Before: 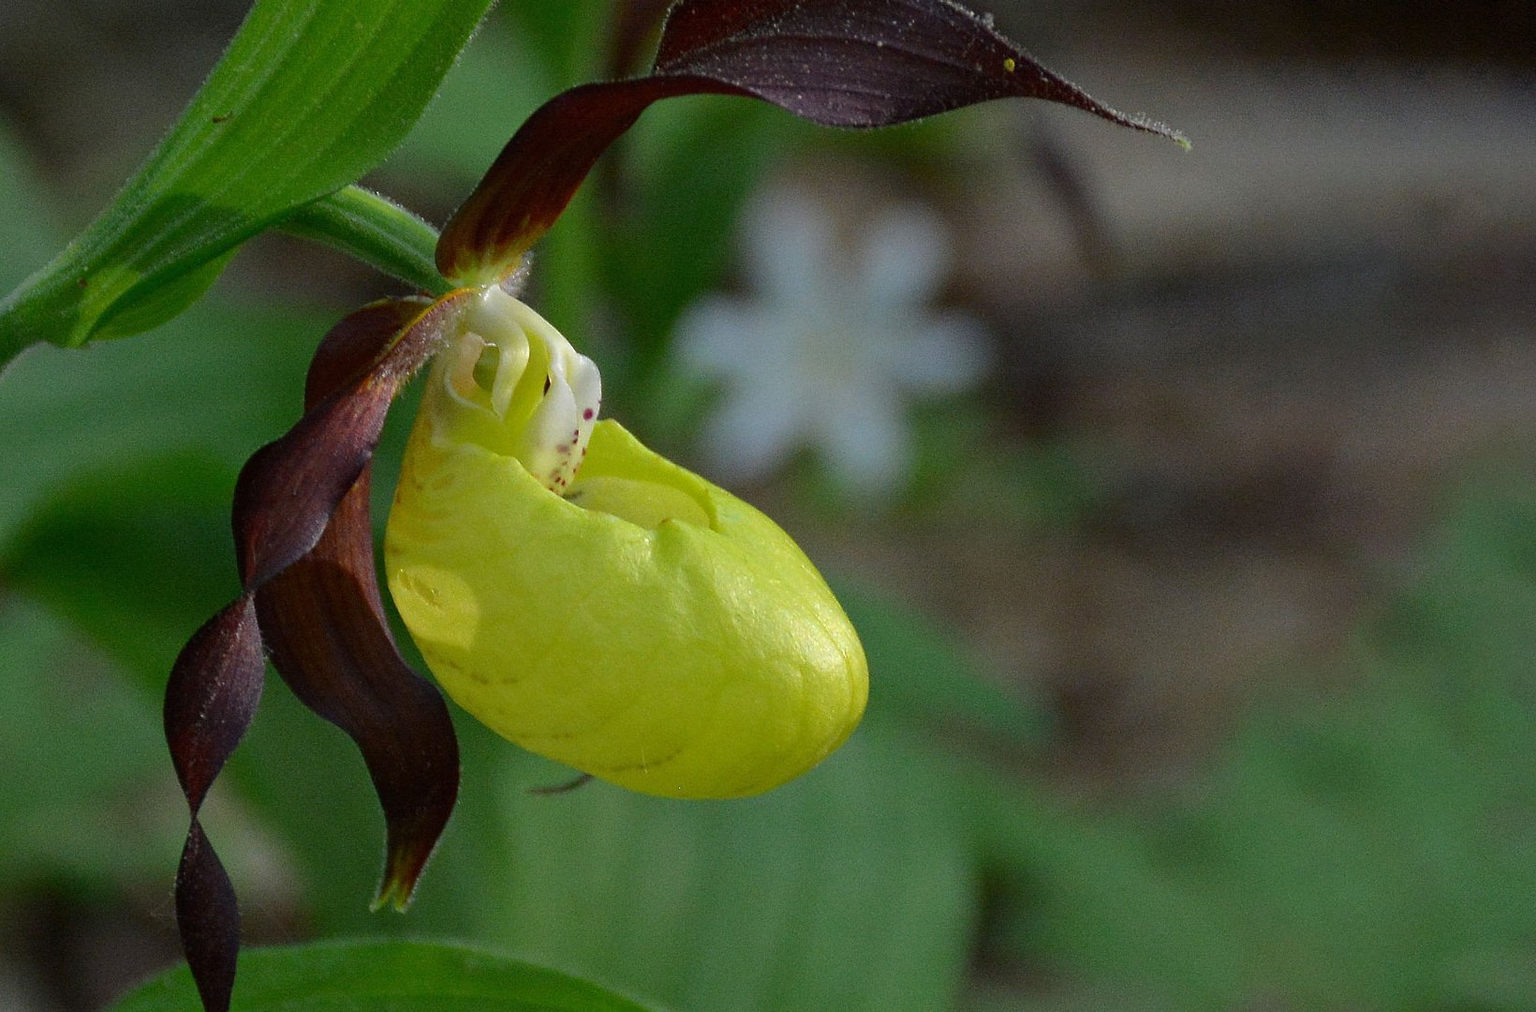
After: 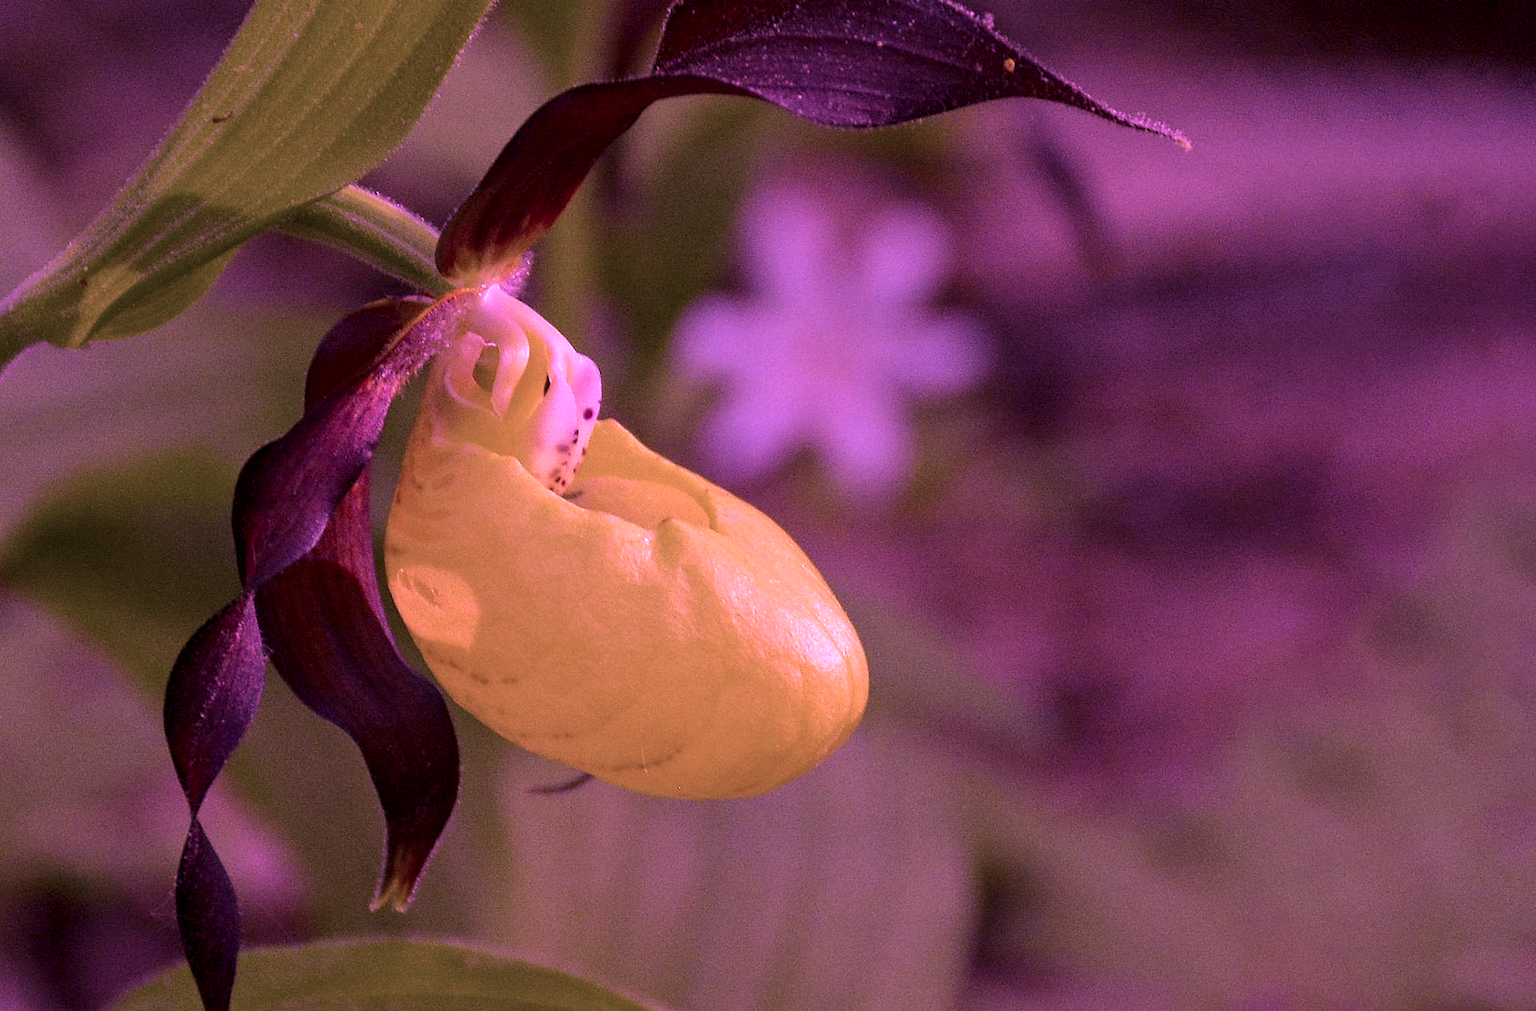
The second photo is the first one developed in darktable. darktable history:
local contrast: on, module defaults
velvia: on, module defaults
color calibration: illuminant custom, x 0.261, y 0.521, temperature 7054.11 K
